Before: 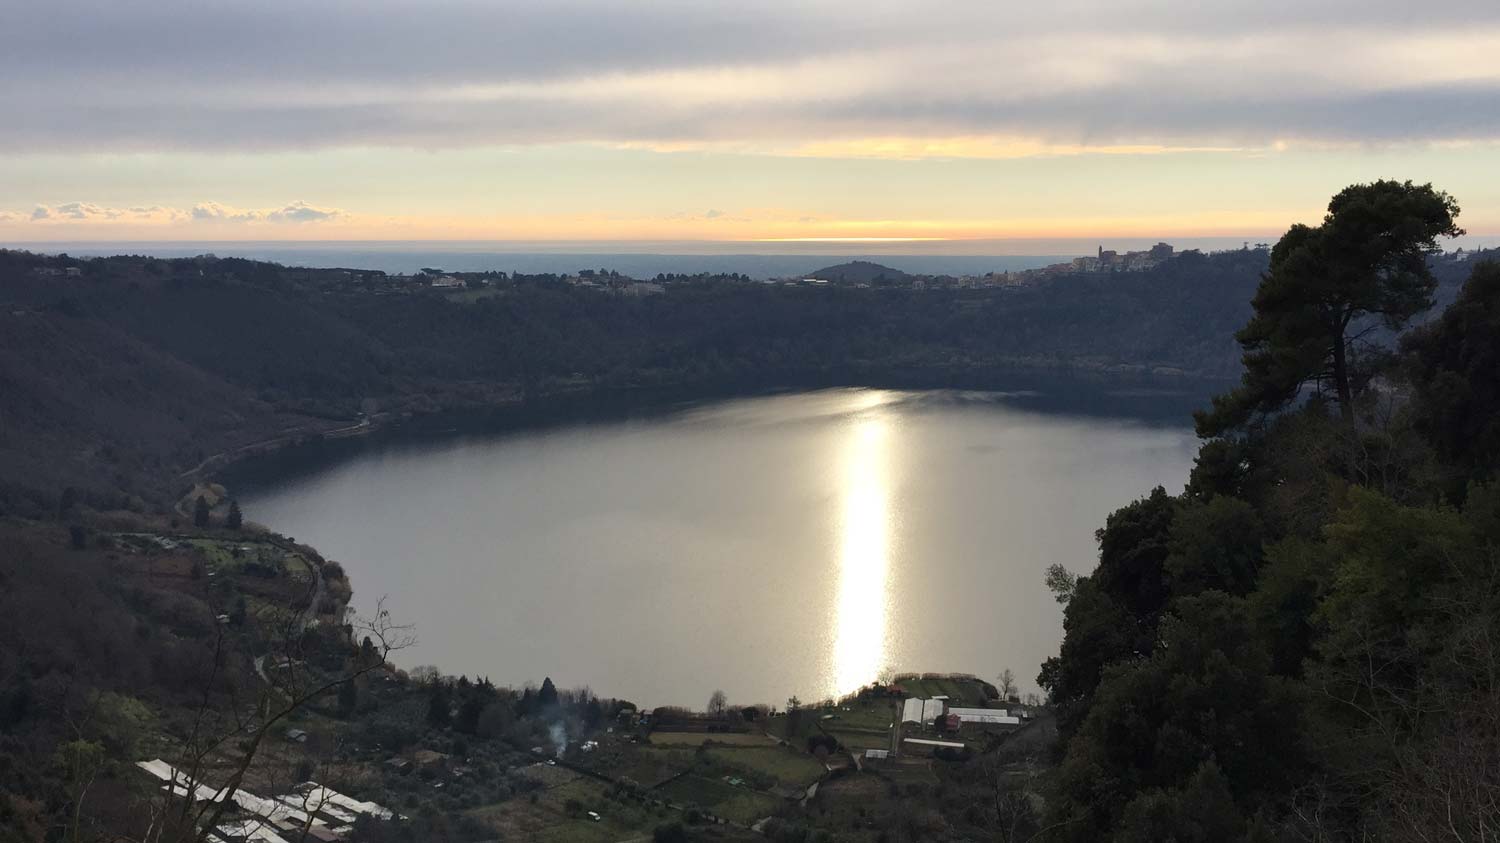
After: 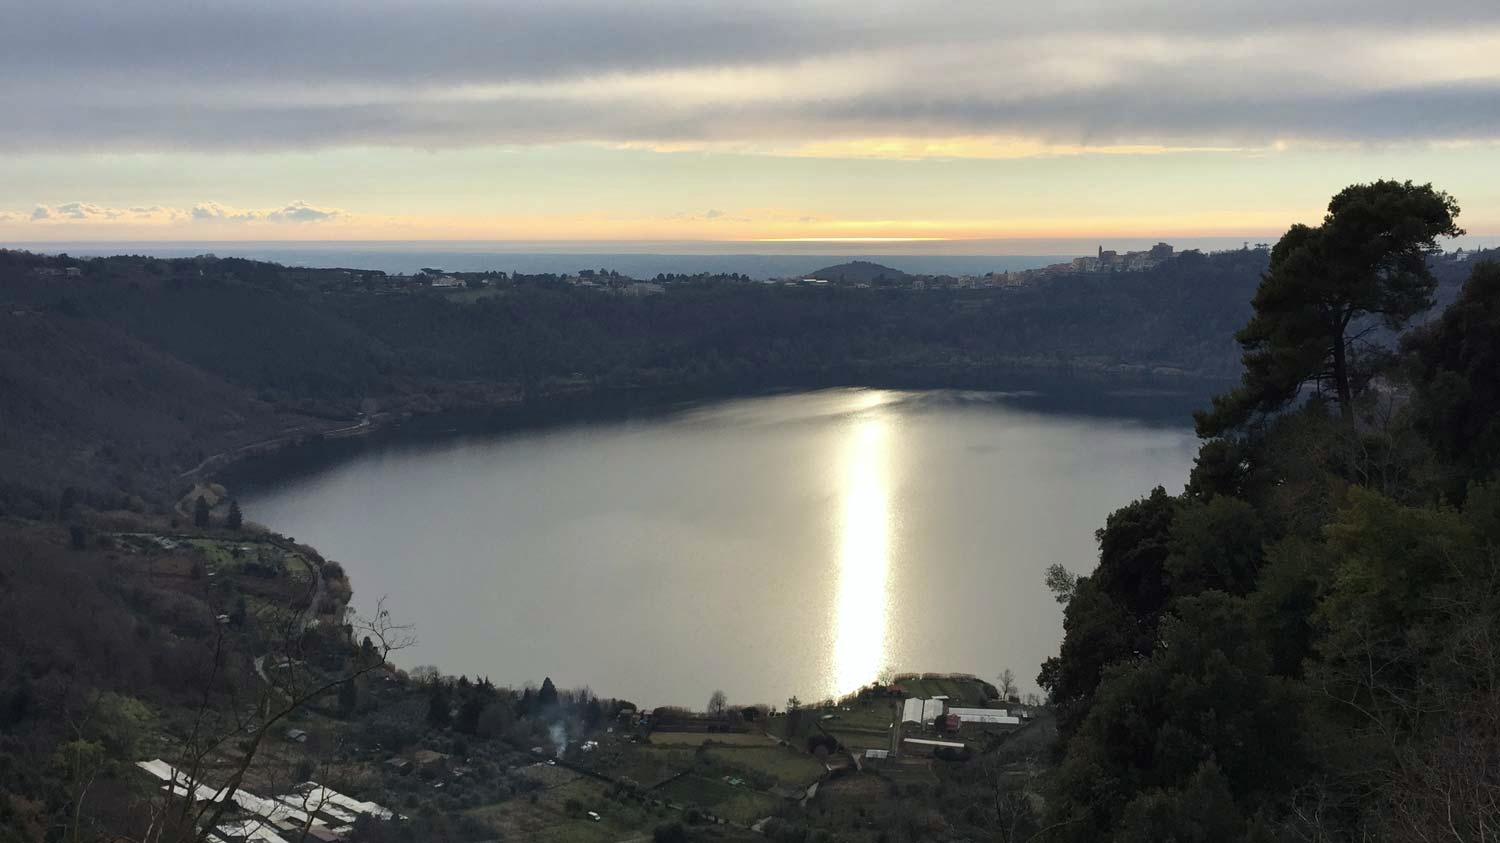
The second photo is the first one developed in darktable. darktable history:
shadows and highlights: shadows 12, white point adjustment 1.2, soften with gaussian
white balance: red 0.978, blue 0.999
